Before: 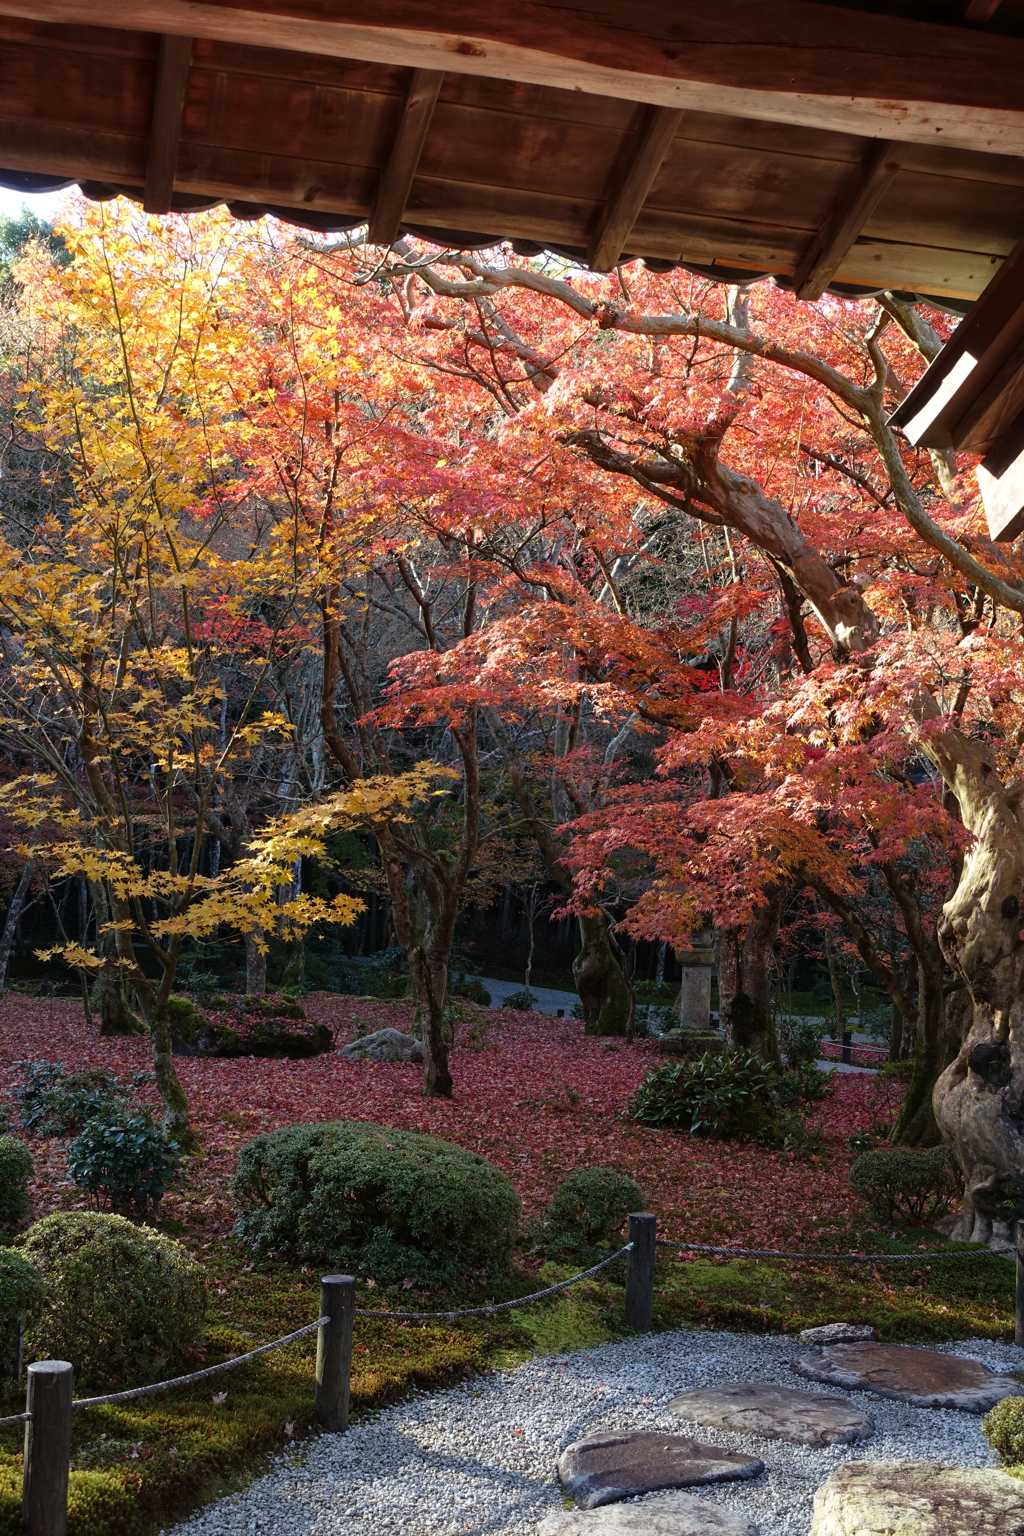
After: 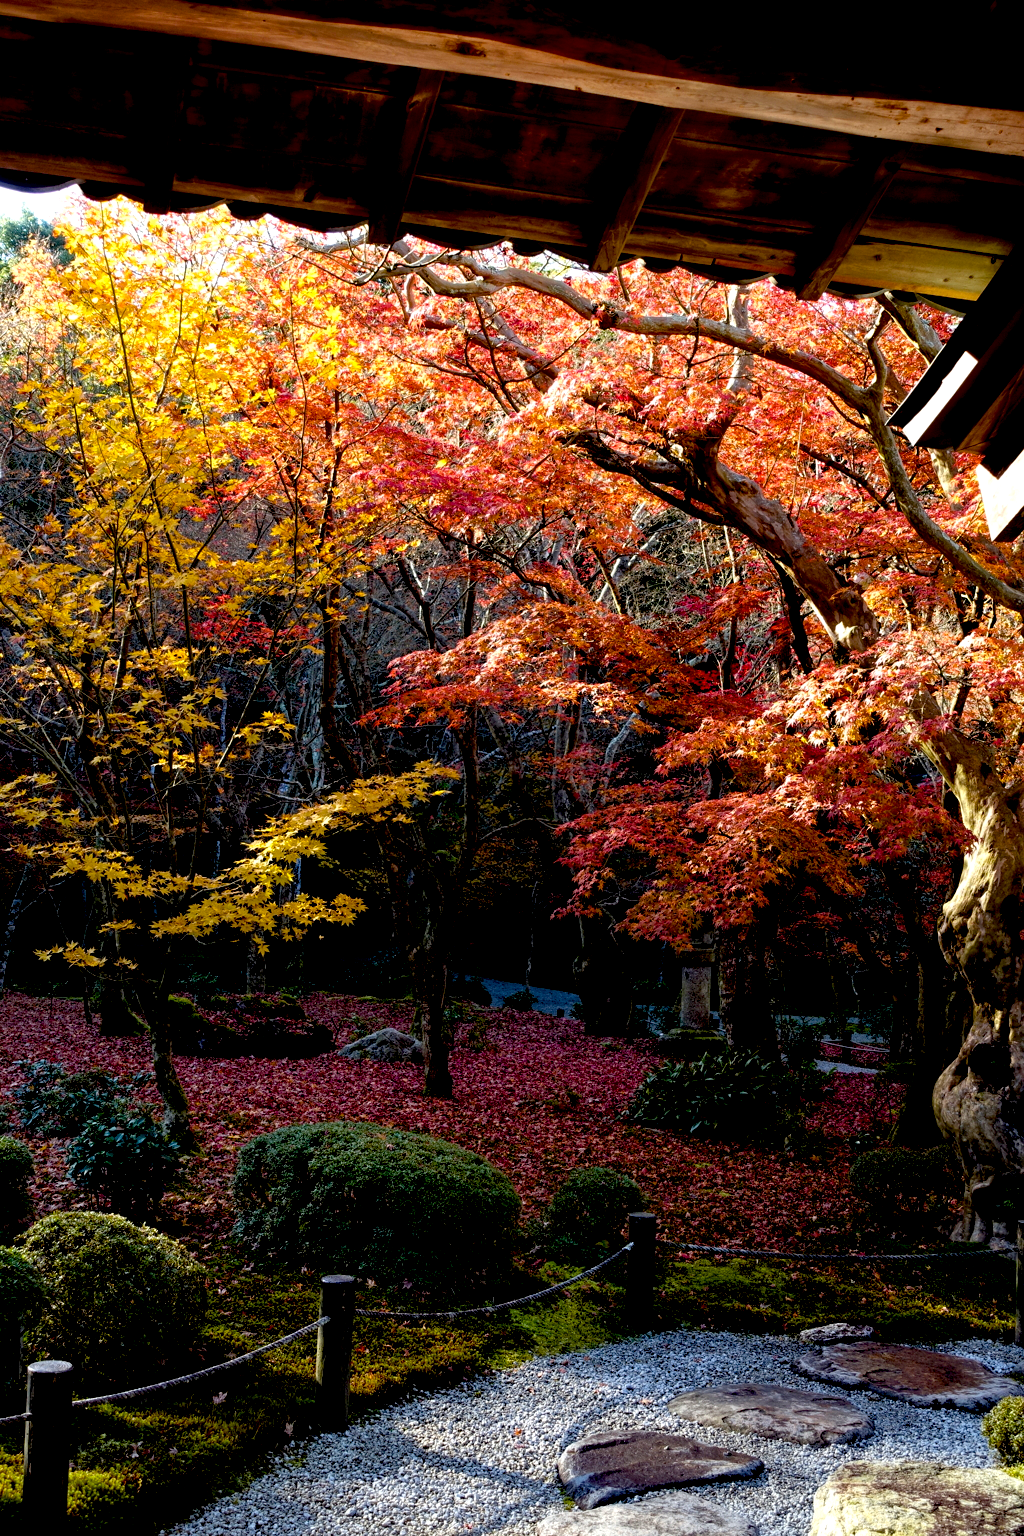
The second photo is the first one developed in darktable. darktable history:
color balance rgb: perceptual saturation grading › global saturation 25%, global vibrance 20%
local contrast: highlights 123%, shadows 126%, detail 140%, midtone range 0.254
exposure: black level correction 0.029, exposure -0.073 EV, compensate highlight preservation false
